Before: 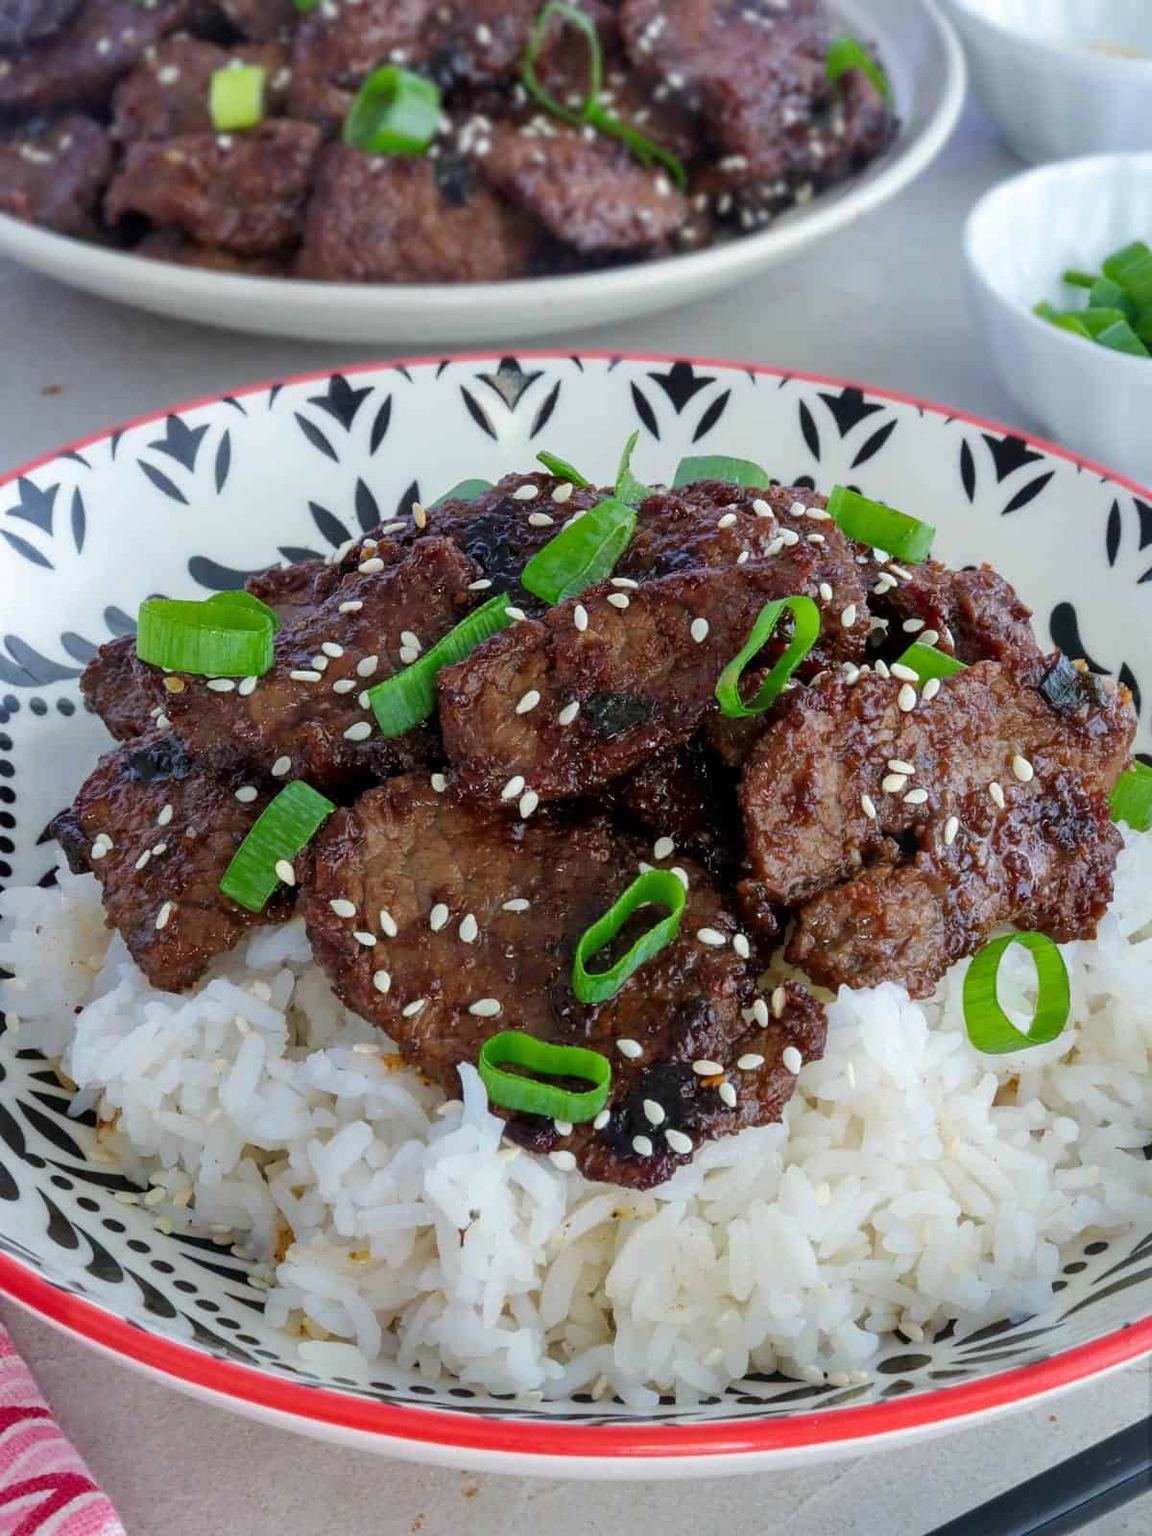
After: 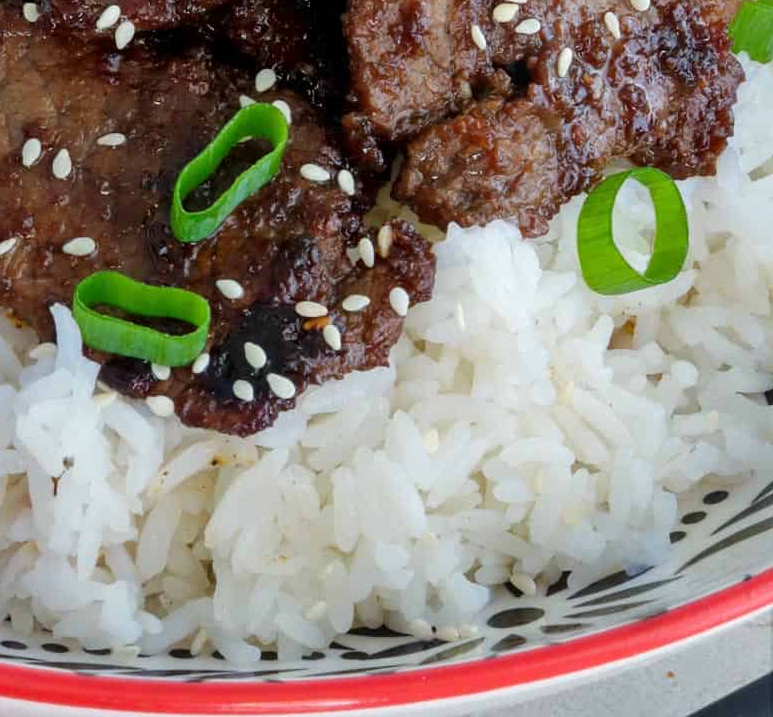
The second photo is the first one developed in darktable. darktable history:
exposure: compensate highlight preservation false
crop and rotate: left 35.509%, top 50.238%, bottom 4.934%
